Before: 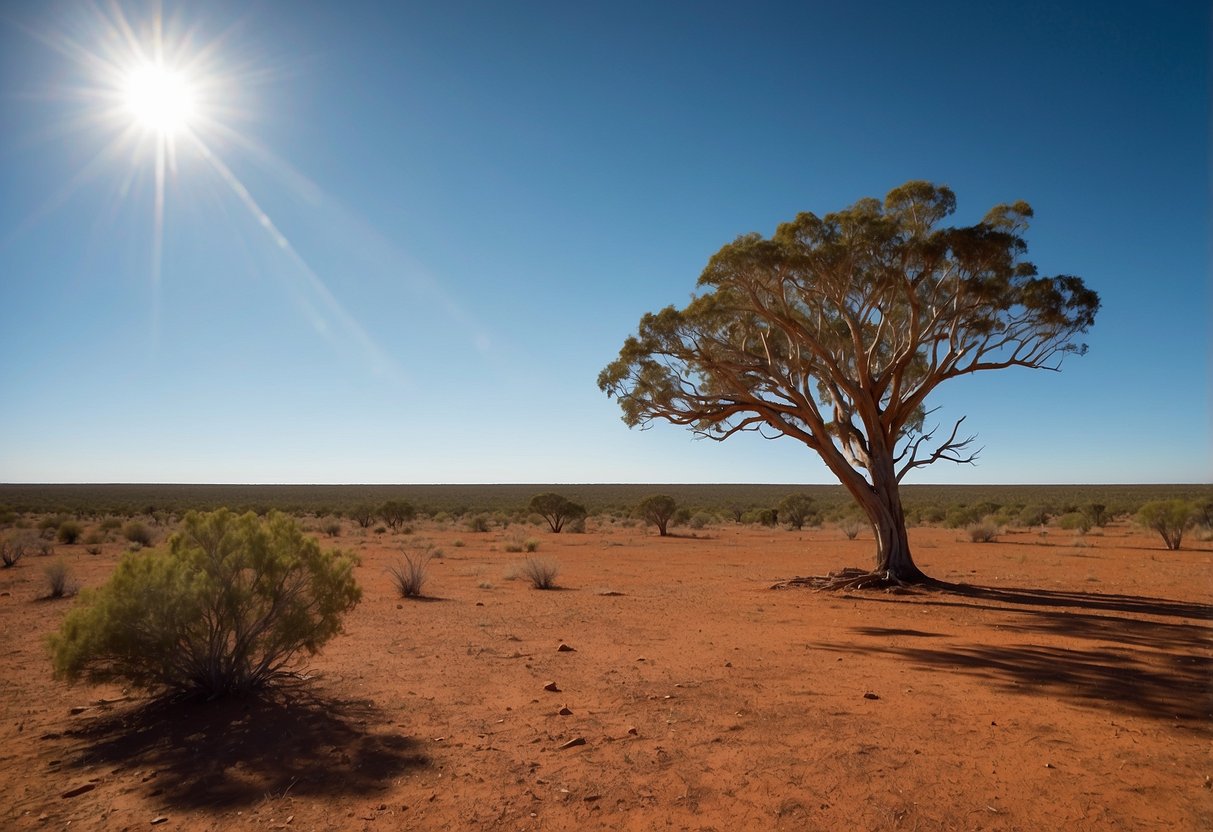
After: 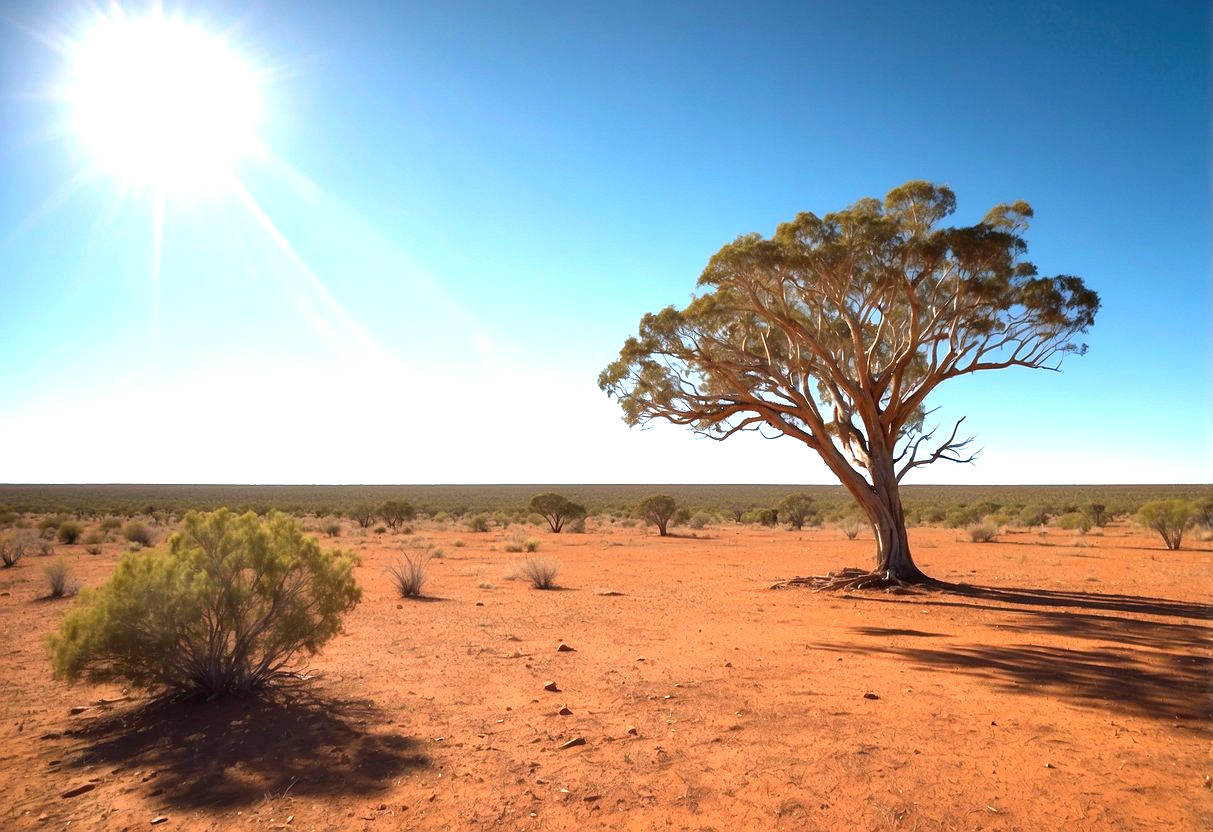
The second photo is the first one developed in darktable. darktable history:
exposure: black level correction 0, exposure 1.366 EV, compensate highlight preservation false
